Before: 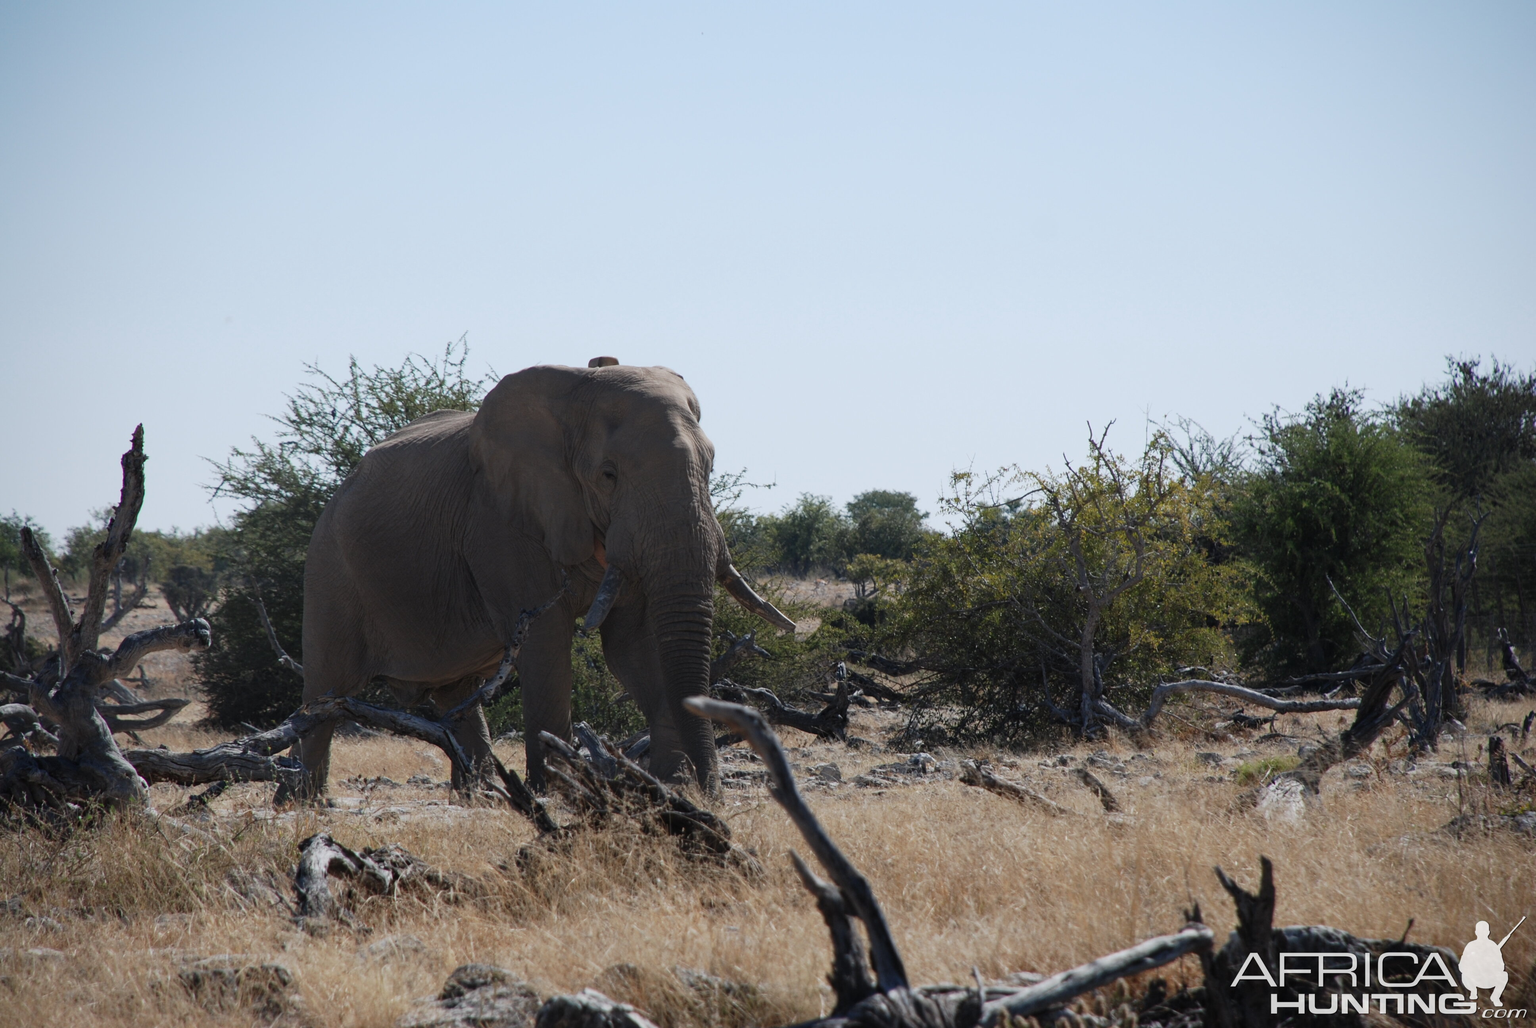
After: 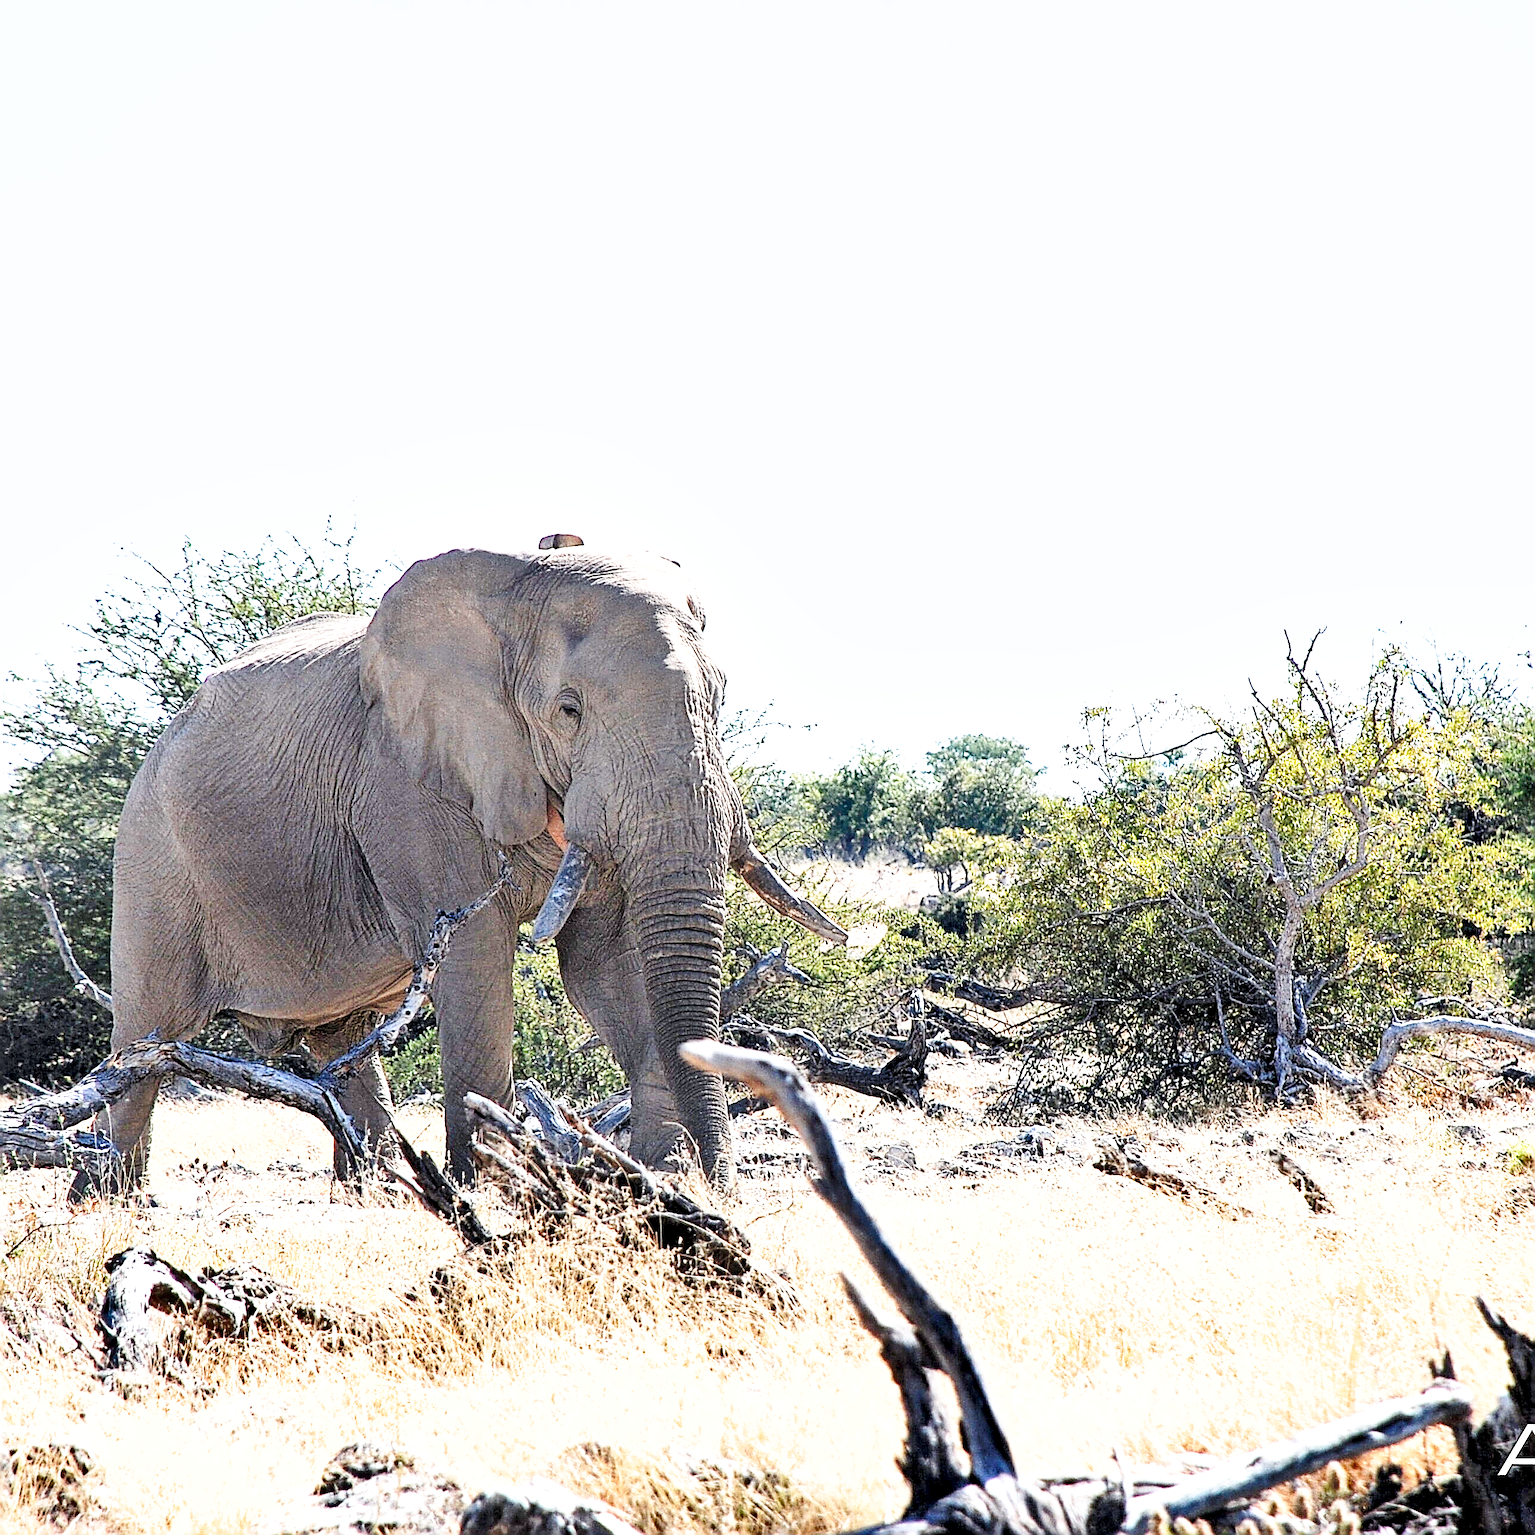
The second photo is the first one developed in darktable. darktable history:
local contrast: mode bilateral grid, contrast 28, coarseness 16, detail 115%, midtone range 0.2
shadows and highlights: shadows 39.25, highlights -54.04, low approximation 0.01, soften with gaussian
base curve: curves: ch0 [(0, 0) (0.028, 0.03) (0.121, 0.232) (0.46, 0.748) (0.859, 0.968) (1, 1)], preserve colors none
sharpen: amount 1.875
exposure: black level correction 0.006, exposure 2.064 EV, compensate exposure bias true, compensate highlight preservation false
contrast brightness saturation: contrast 0.14, brightness 0.213
crop and rotate: left 14.887%, right 18.196%
